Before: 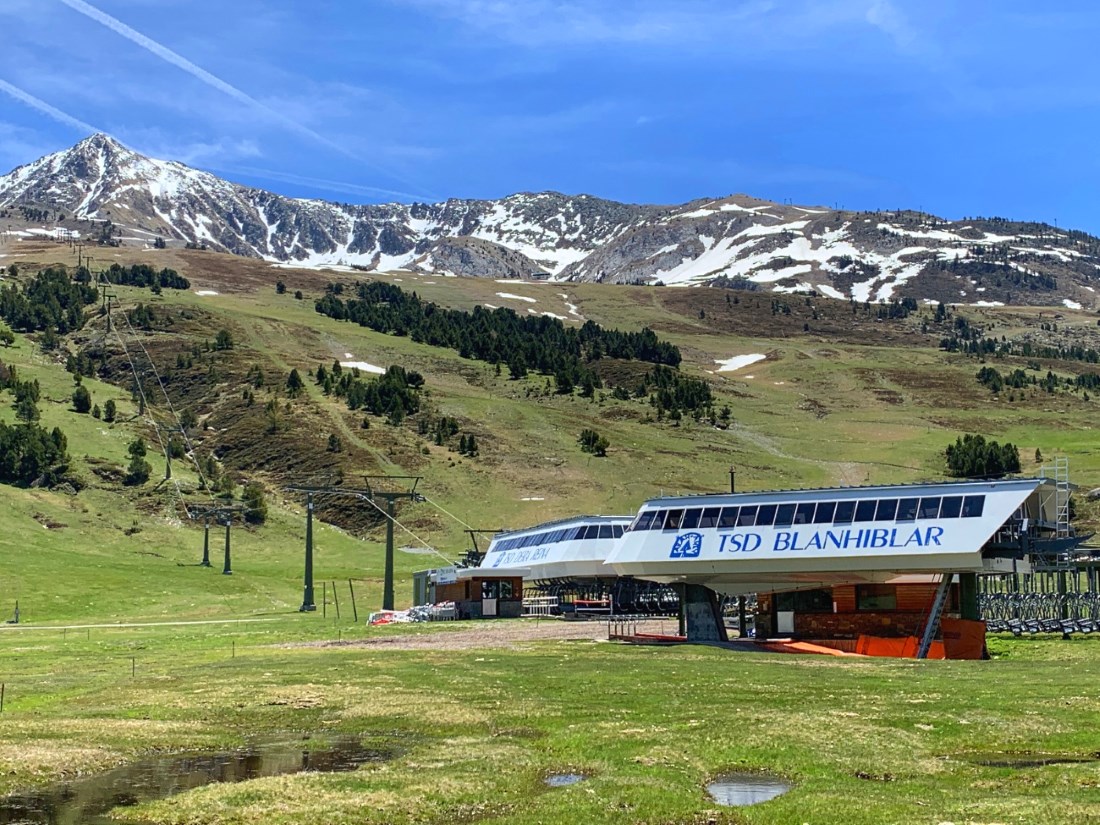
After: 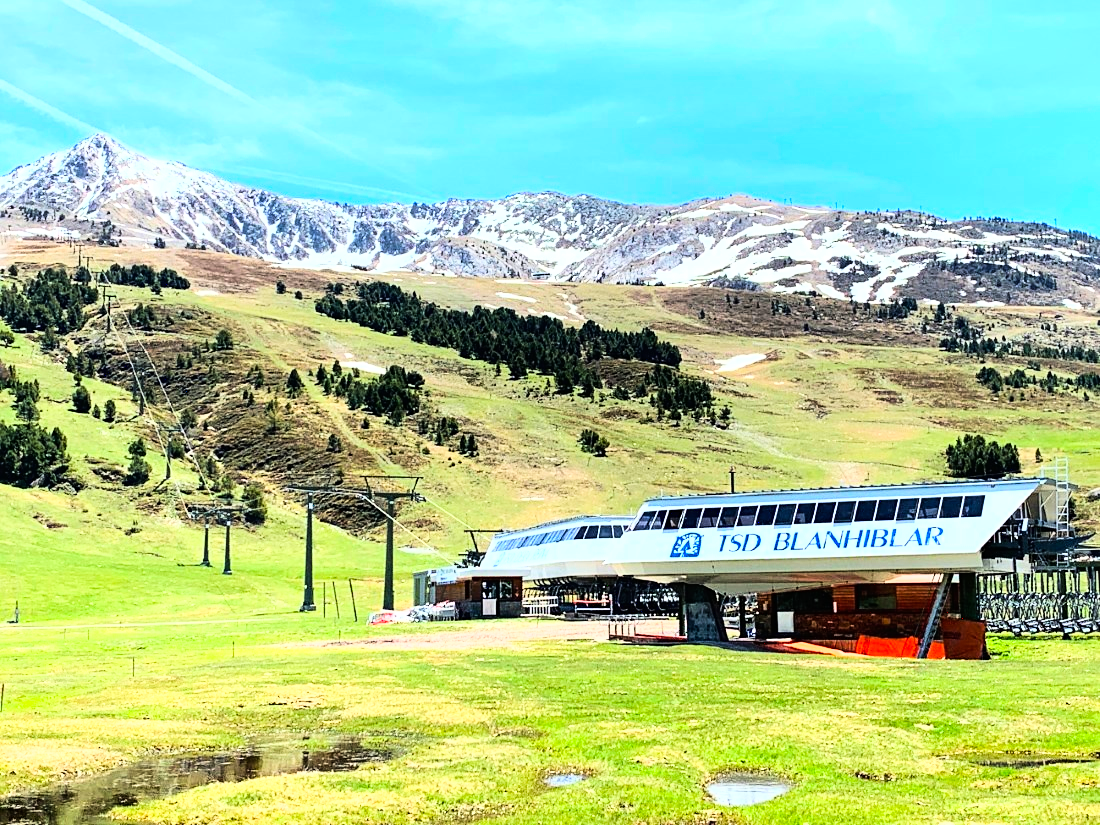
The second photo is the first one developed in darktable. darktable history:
sharpen: amount 0.201
base curve: curves: ch0 [(0, 0) (0.007, 0.004) (0.027, 0.03) (0.046, 0.07) (0.207, 0.54) (0.442, 0.872) (0.673, 0.972) (1, 1)]
tone equalizer: -8 EV -0.419 EV, -7 EV -0.389 EV, -6 EV -0.316 EV, -5 EV -0.194 EV, -3 EV 0.21 EV, -2 EV 0.307 EV, -1 EV 0.388 EV, +0 EV 0.432 EV
